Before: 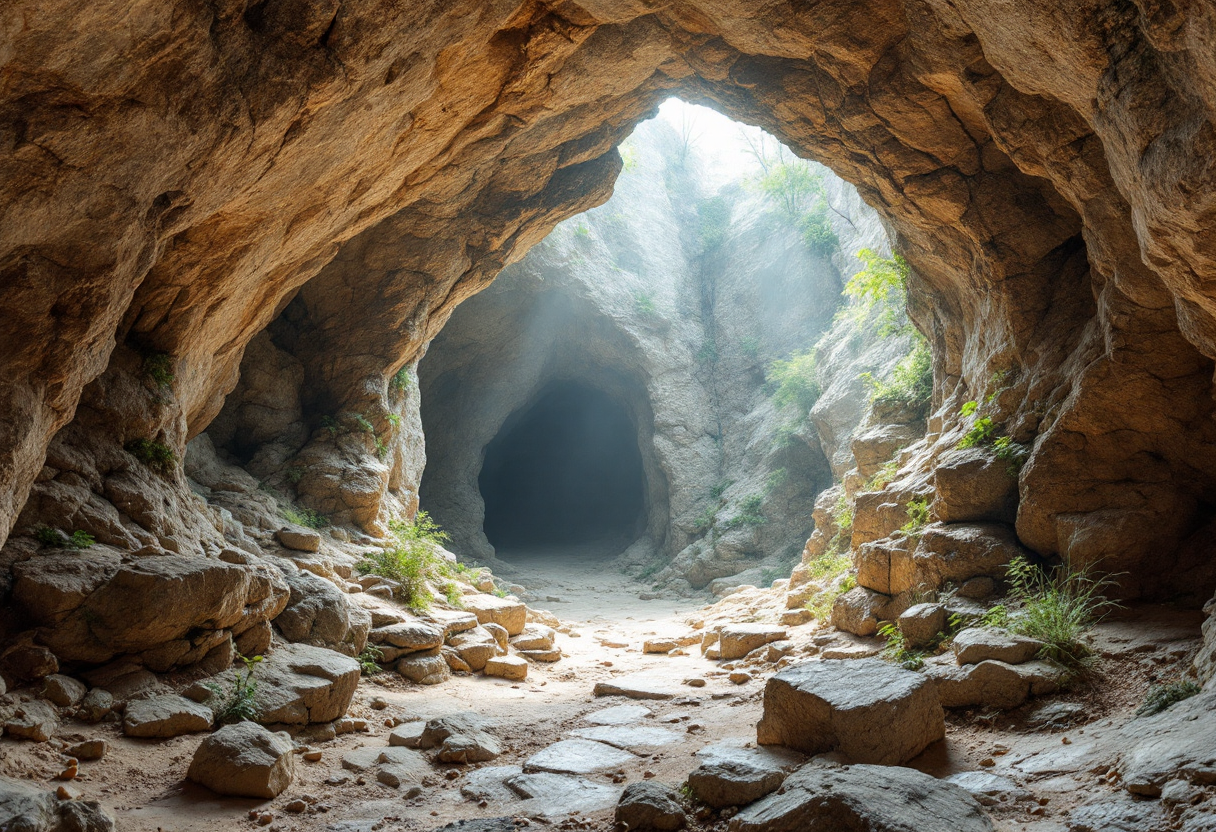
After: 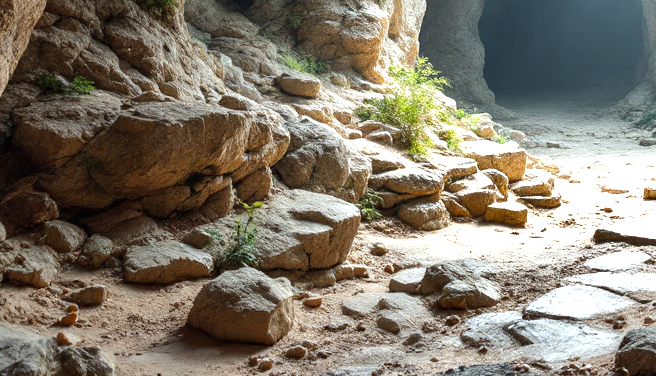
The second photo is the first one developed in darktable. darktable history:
crop and rotate: top 54.682%, right 46.023%, bottom 0.111%
shadows and highlights: shadows 21.02, highlights -81.58, soften with gaussian
exposure: black level correction 0, exposure 0.685 EV, compensate exposure bias true, compensate highlight preservation false
tone equalizer: edges refinement/feathering 500, mask exposure compensation -1.57 EV, preserve details no
